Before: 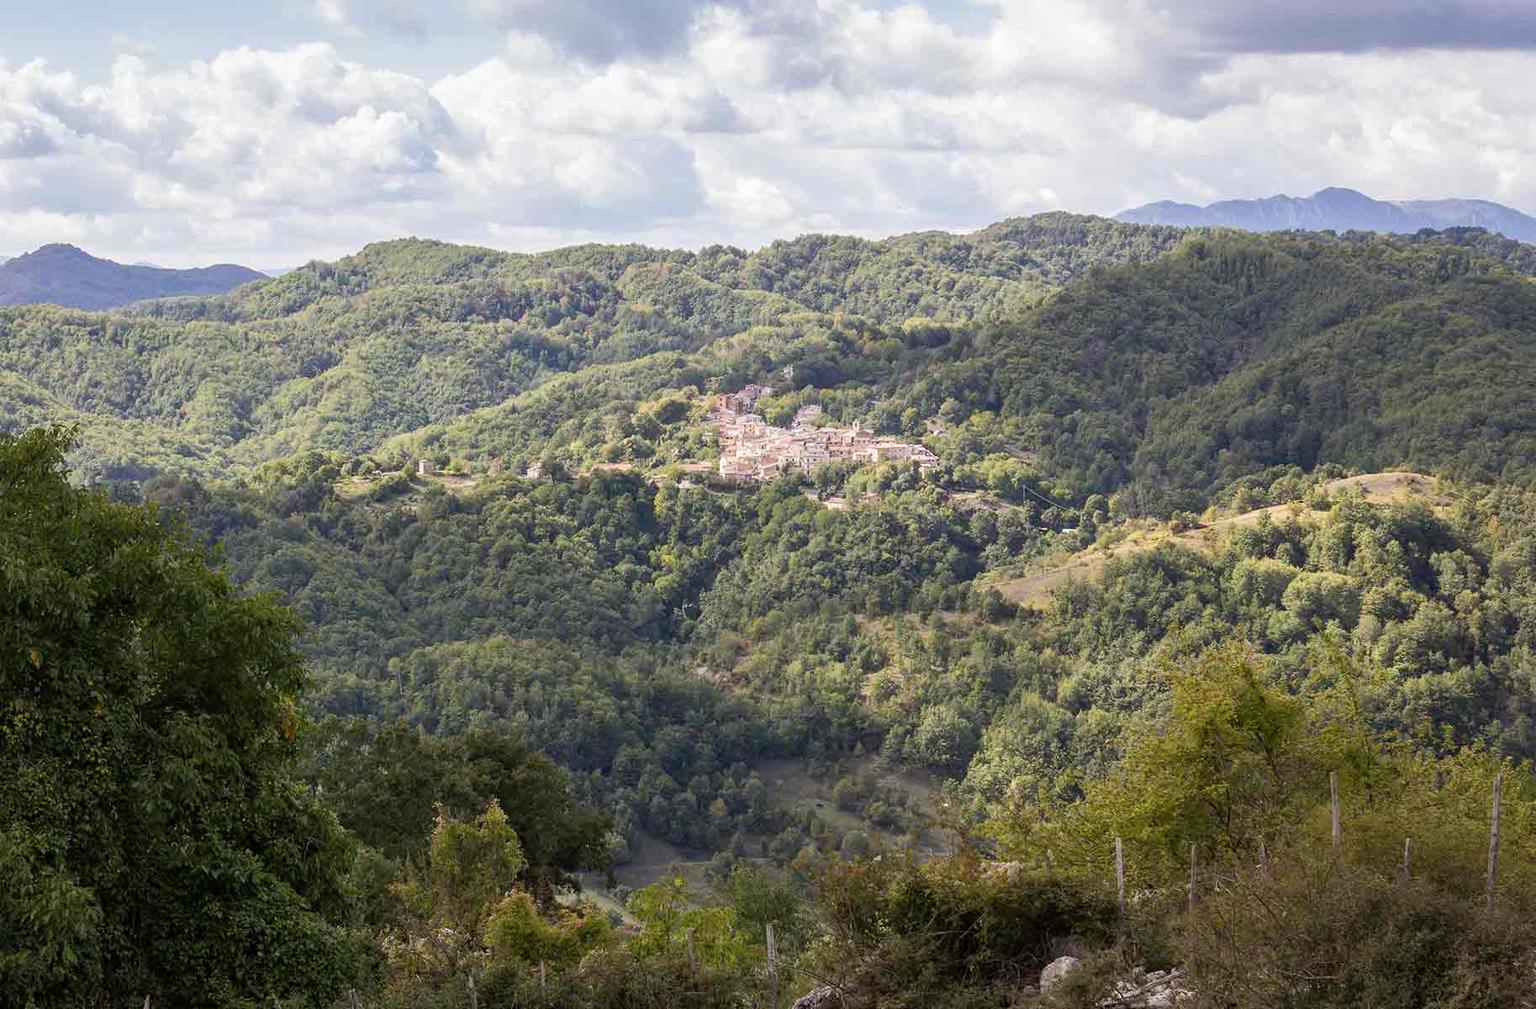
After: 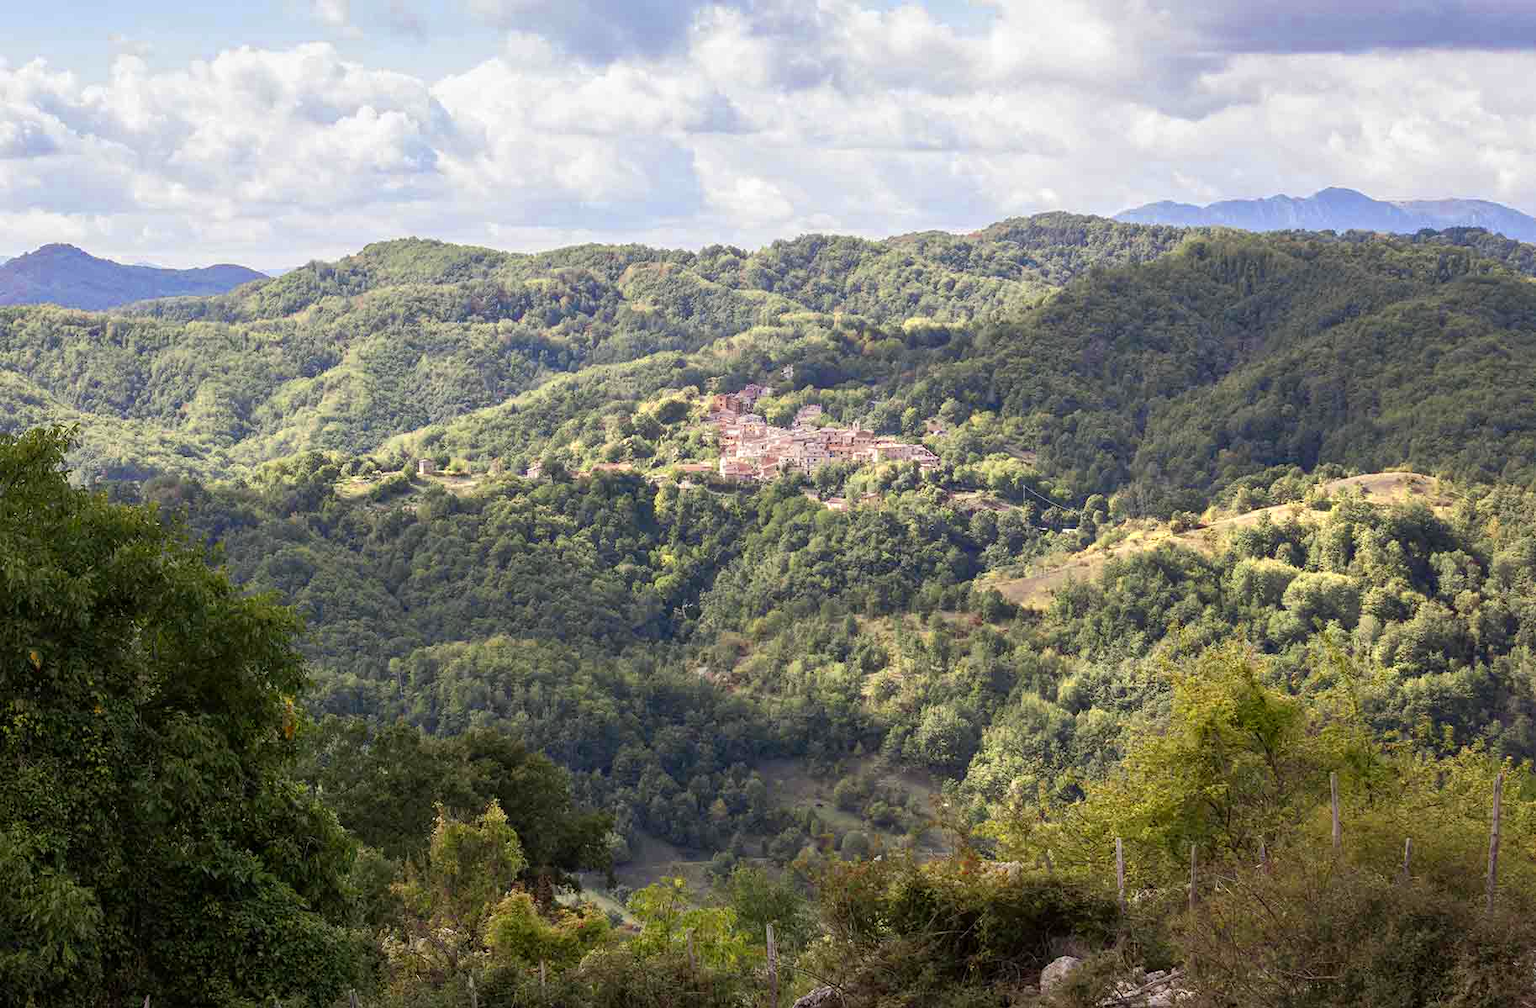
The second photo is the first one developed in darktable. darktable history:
tone equalizer: on, module defaults
color zones: curves: ch0 [(0.004, 0.305) (0.261, 0.623) (0.389, 0.399) (0.708, 0.571) (0.947, 0.34)]; ch1 [(0.025, 0.645) (0.229, 0.584) (0.326, 0.551) (0.484, 0.262) (0.757, 0.643)]
